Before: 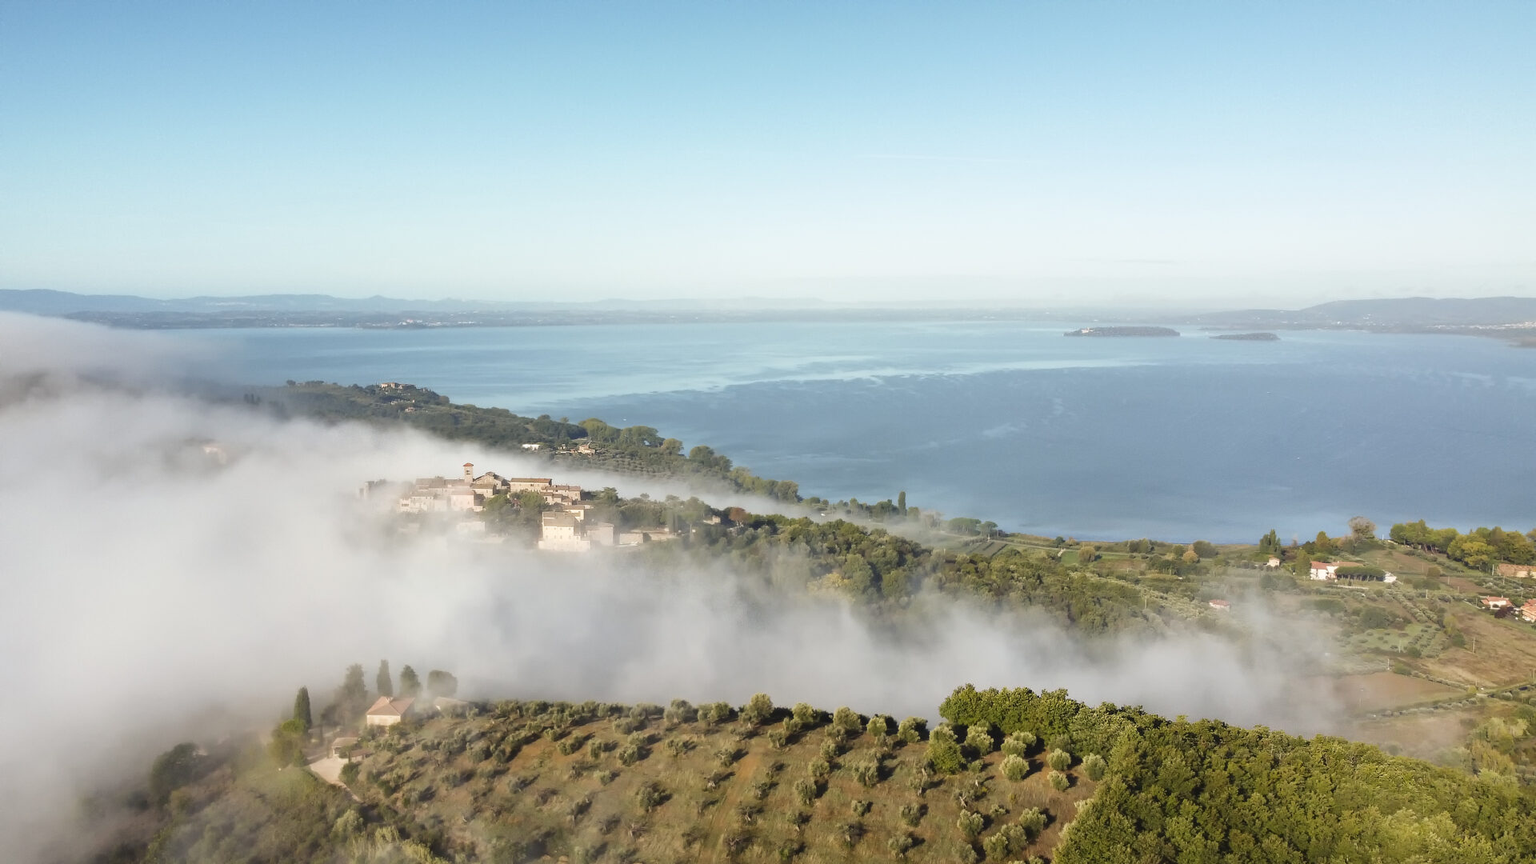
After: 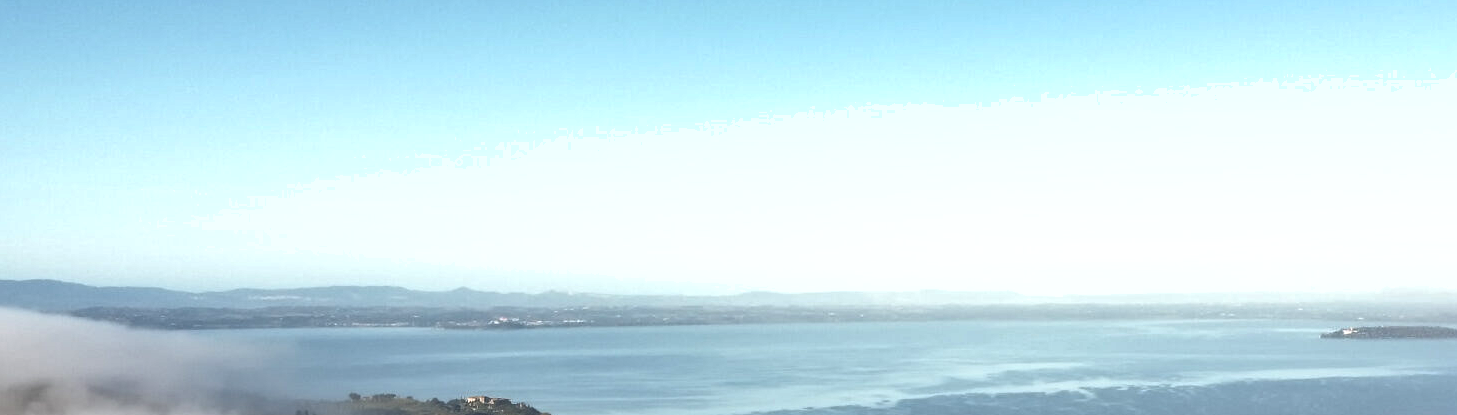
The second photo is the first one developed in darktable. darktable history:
crop: left 0.513%, top 7.645%, right 23.564%, bottom 53.859%
tone equalizer: -8 EV -0.382 EV, -7 EV -0.381 EV, -6 EV -0.303 EV, -5 EV -0.215 EV, -3 EV 0.244 EV, -2 EV 0.343 EV, -1 EV 0.398 EV, +0 EV 0.41 EV, edges refinement/feathering 500, mask exposure compensation -1.57 EV, preserve details no
shadows and highlights: shadows 25.15, highlights -47.87, soften with gaussian
